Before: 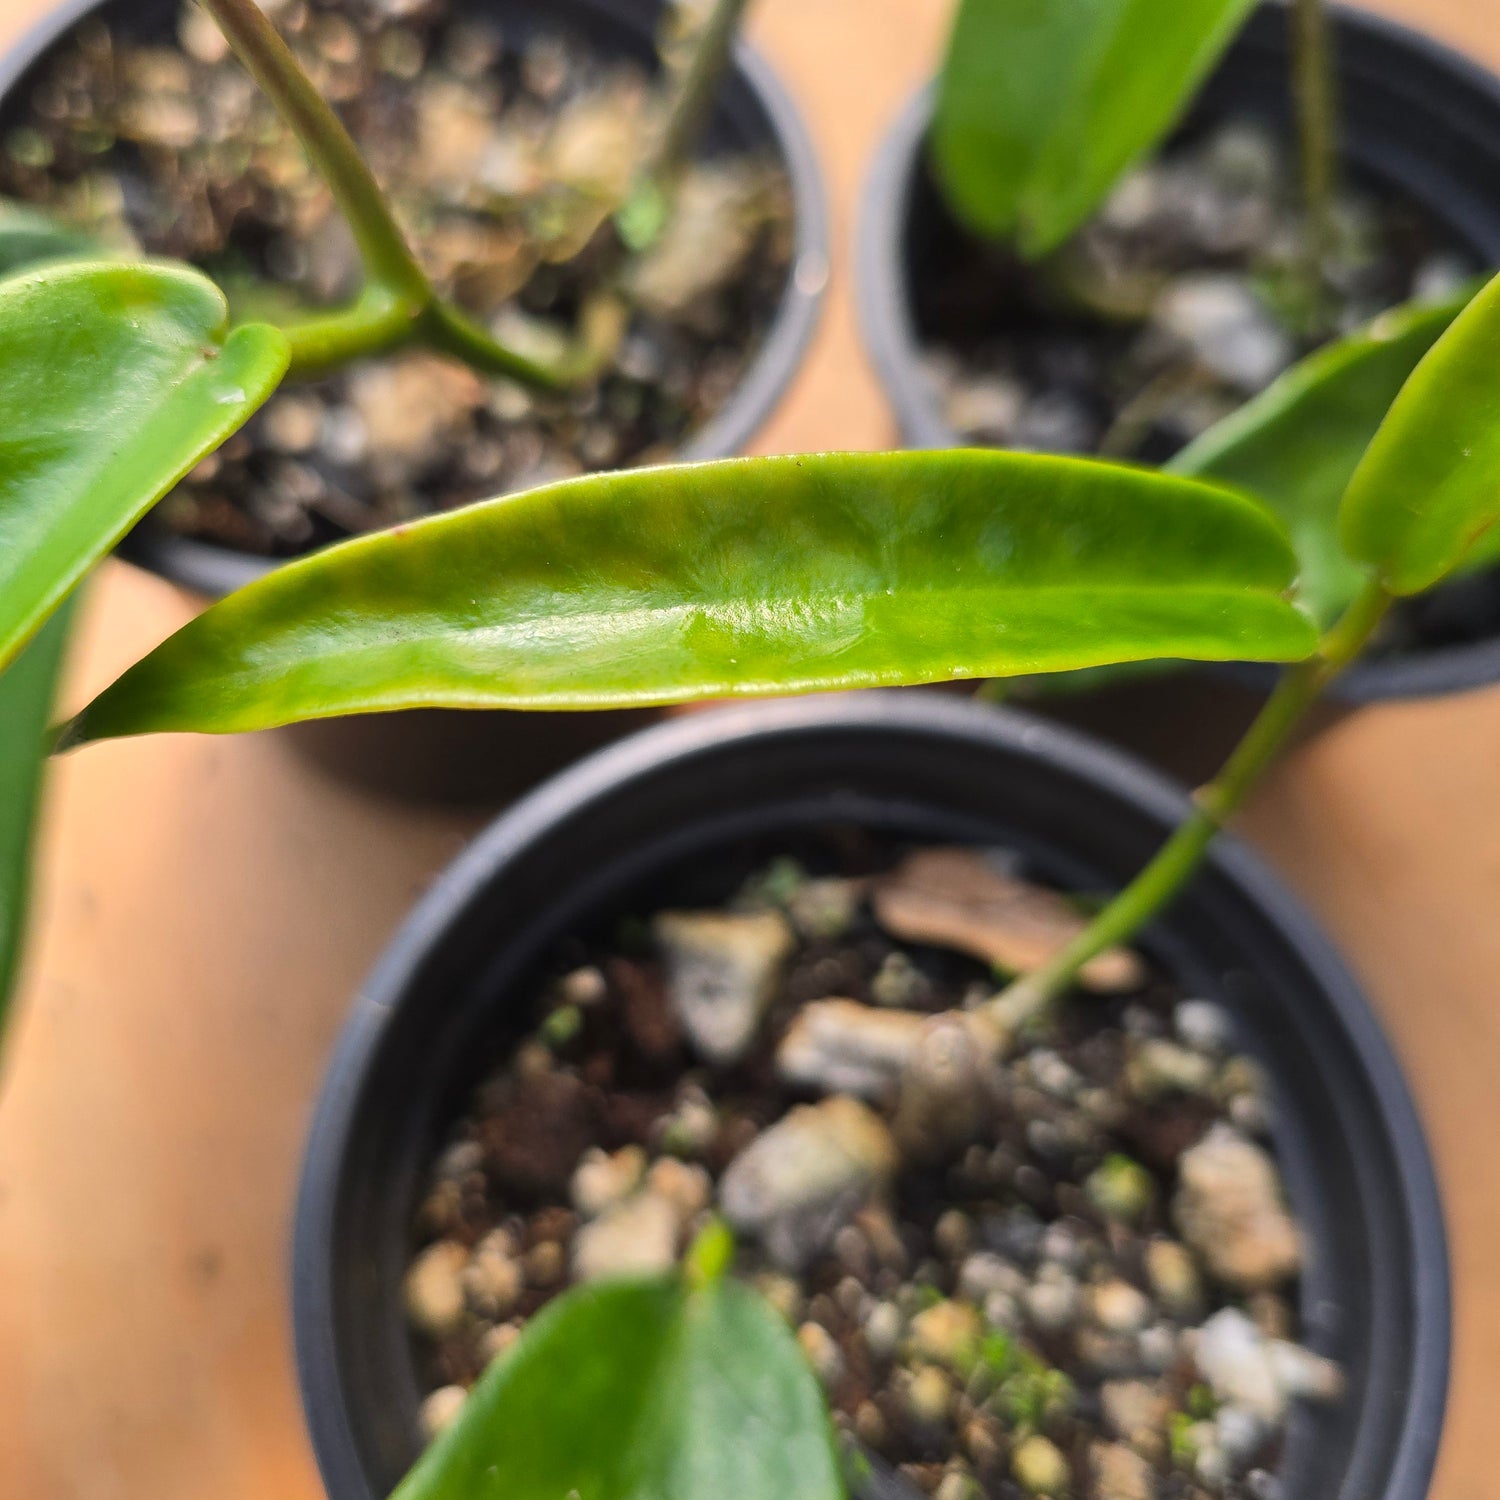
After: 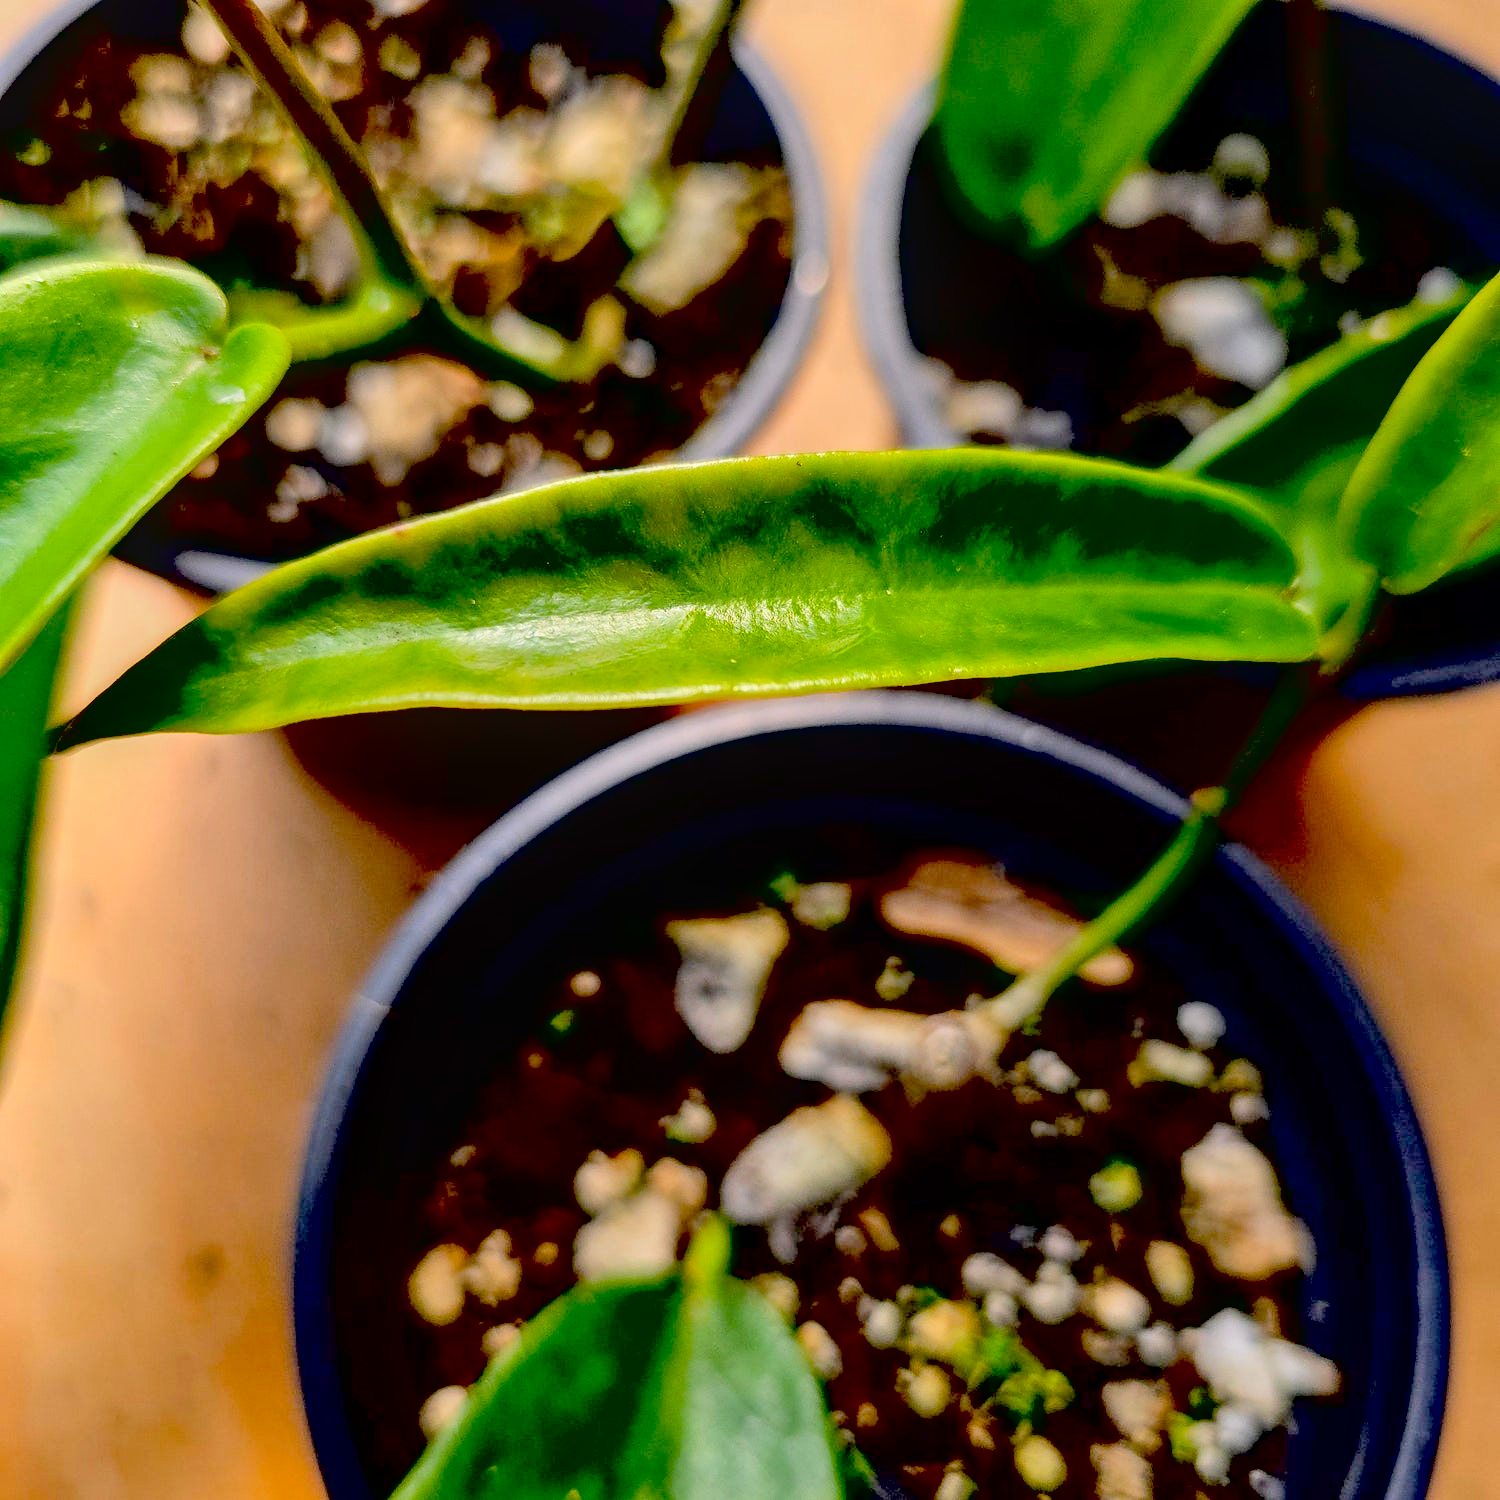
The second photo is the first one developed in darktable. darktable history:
exposure: black level correction 0.1, exposure -0.095 EV, compensate exposure bias true, compensate highlight preservation false
contrast brightness saturation: brightness 0.147
local contrast: on, module defaults
